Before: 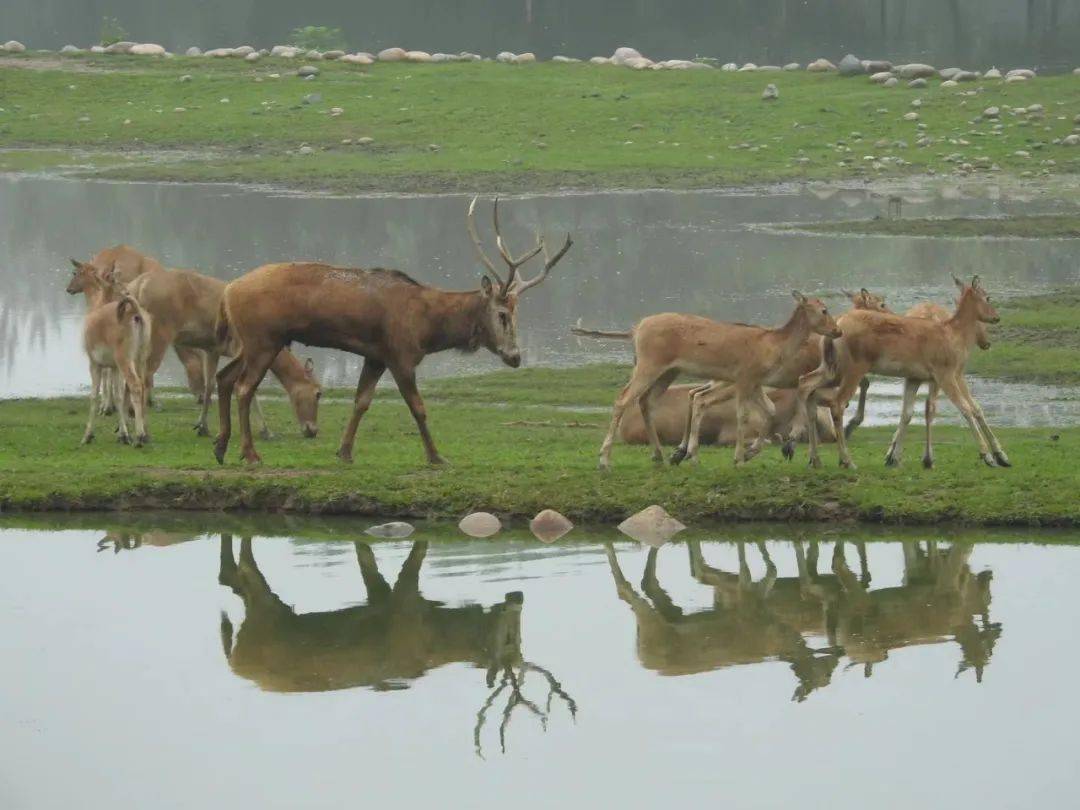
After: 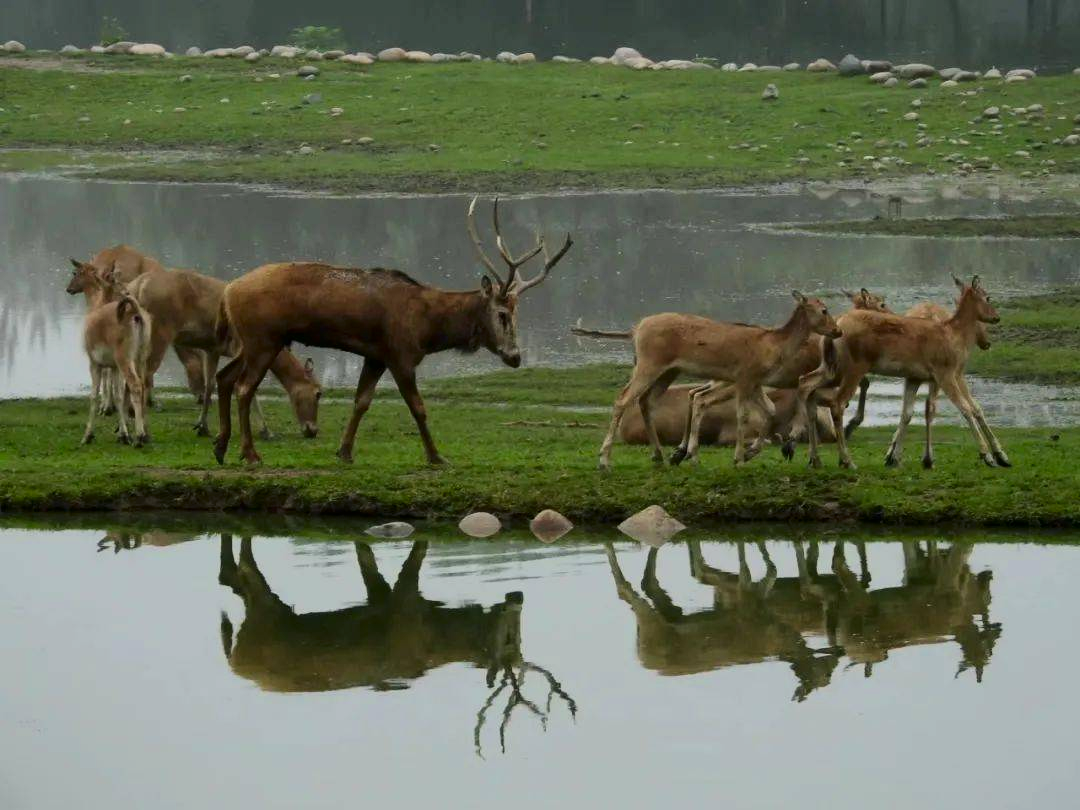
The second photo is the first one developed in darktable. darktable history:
contrast brightness saturation: contrast 0.194, brightness -0.221, saturation 0.11
filmic rgb: black relative exposure -7.58 EV, white relative exposure 4.65 EV, target black luminance 0%, hardness 3.5, latitude 50.34%, contrast 1.027, highlights saturation mix 9.02%, shadows ↔ highlights balance -0.171%, color science v6 (2022)
